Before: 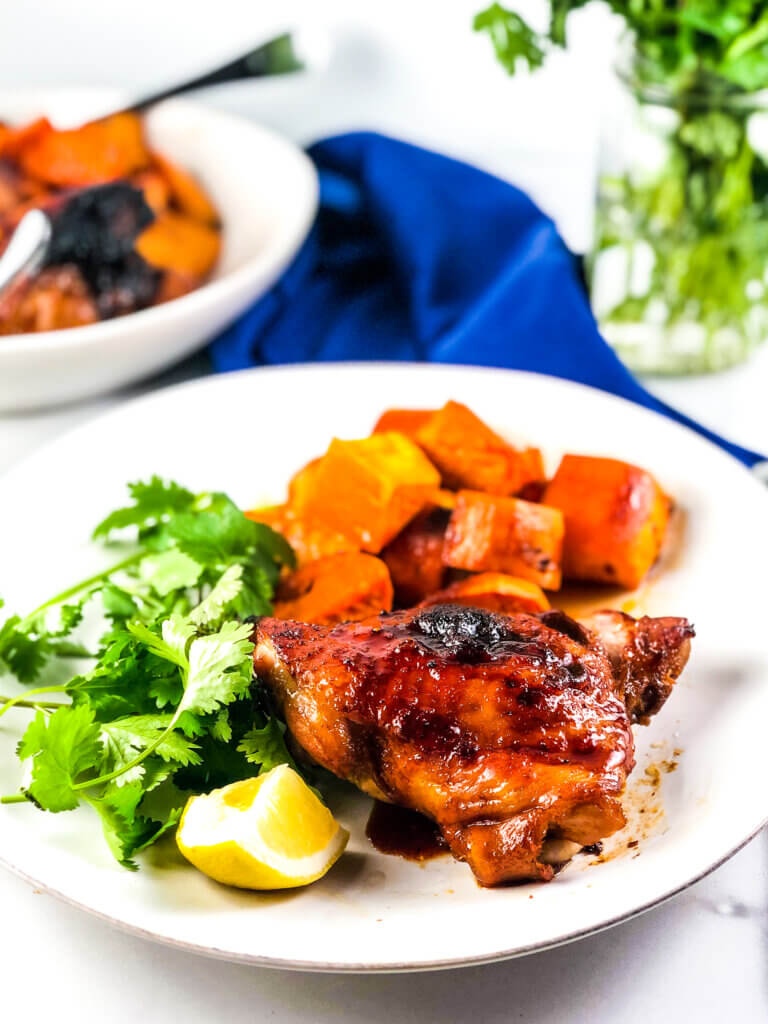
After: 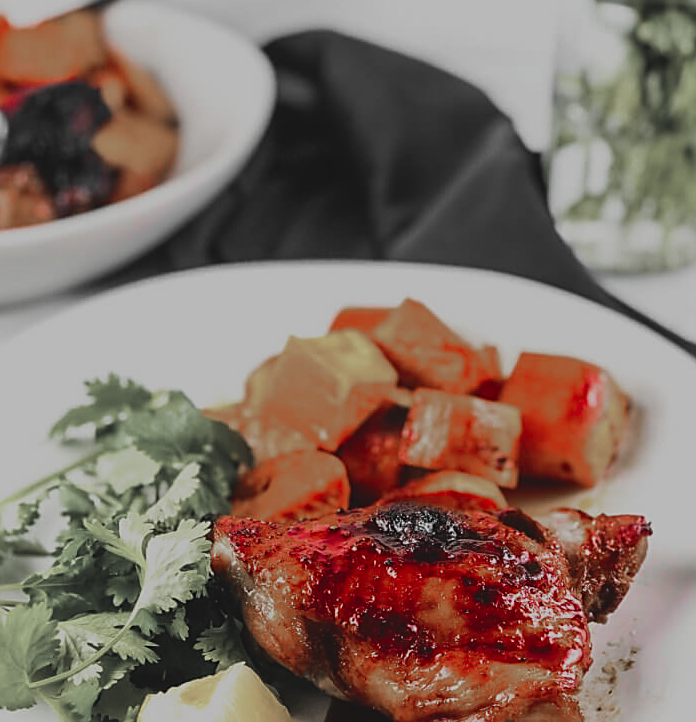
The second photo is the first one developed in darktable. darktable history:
color zones: curves: ch1 [(0, 0.831) (0.08, 0.771) (0.157, 0.268) (0.241, 0.207) (0.562, -0.005) (0.714, -0.013) (0.876, 0.01) (1, 0.831)]
exposure: black level correction -0.018, exposure -1.057 EV, compensate highlight preservation false
crop: left 5.603%, top 10.048%, right 3.657%, bottom 19.411%
sharpen: on, module defaults
